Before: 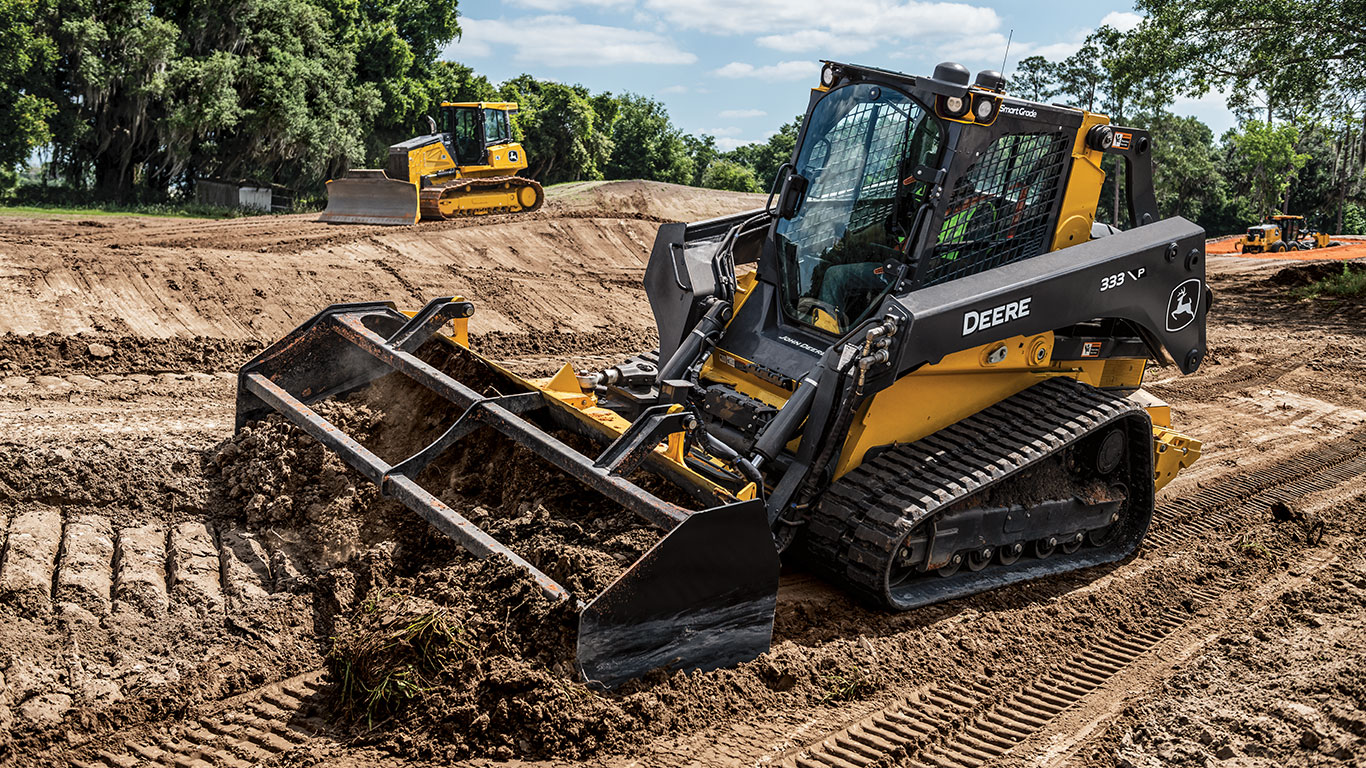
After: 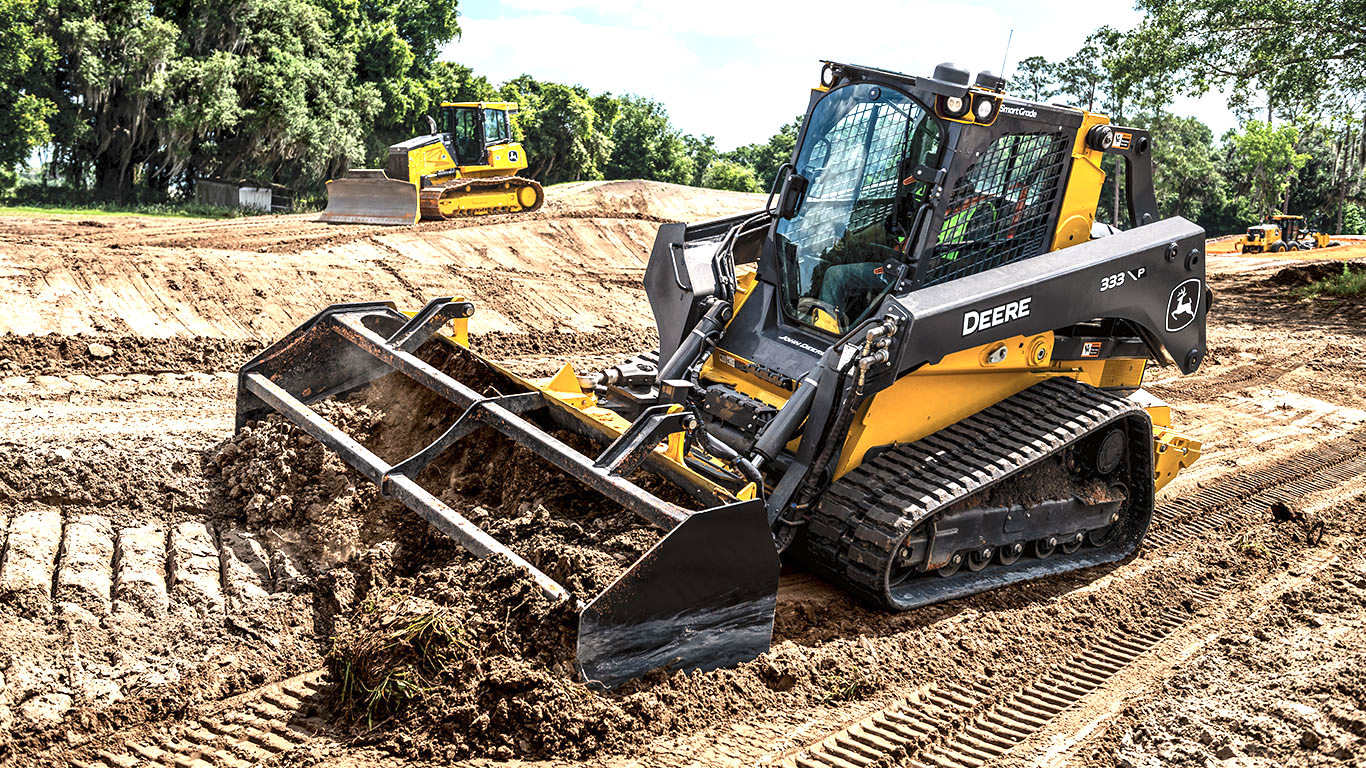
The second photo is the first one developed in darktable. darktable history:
exposure: exposure 1.15 EV, compensate exposure bias true, compensate highlight preservation false
